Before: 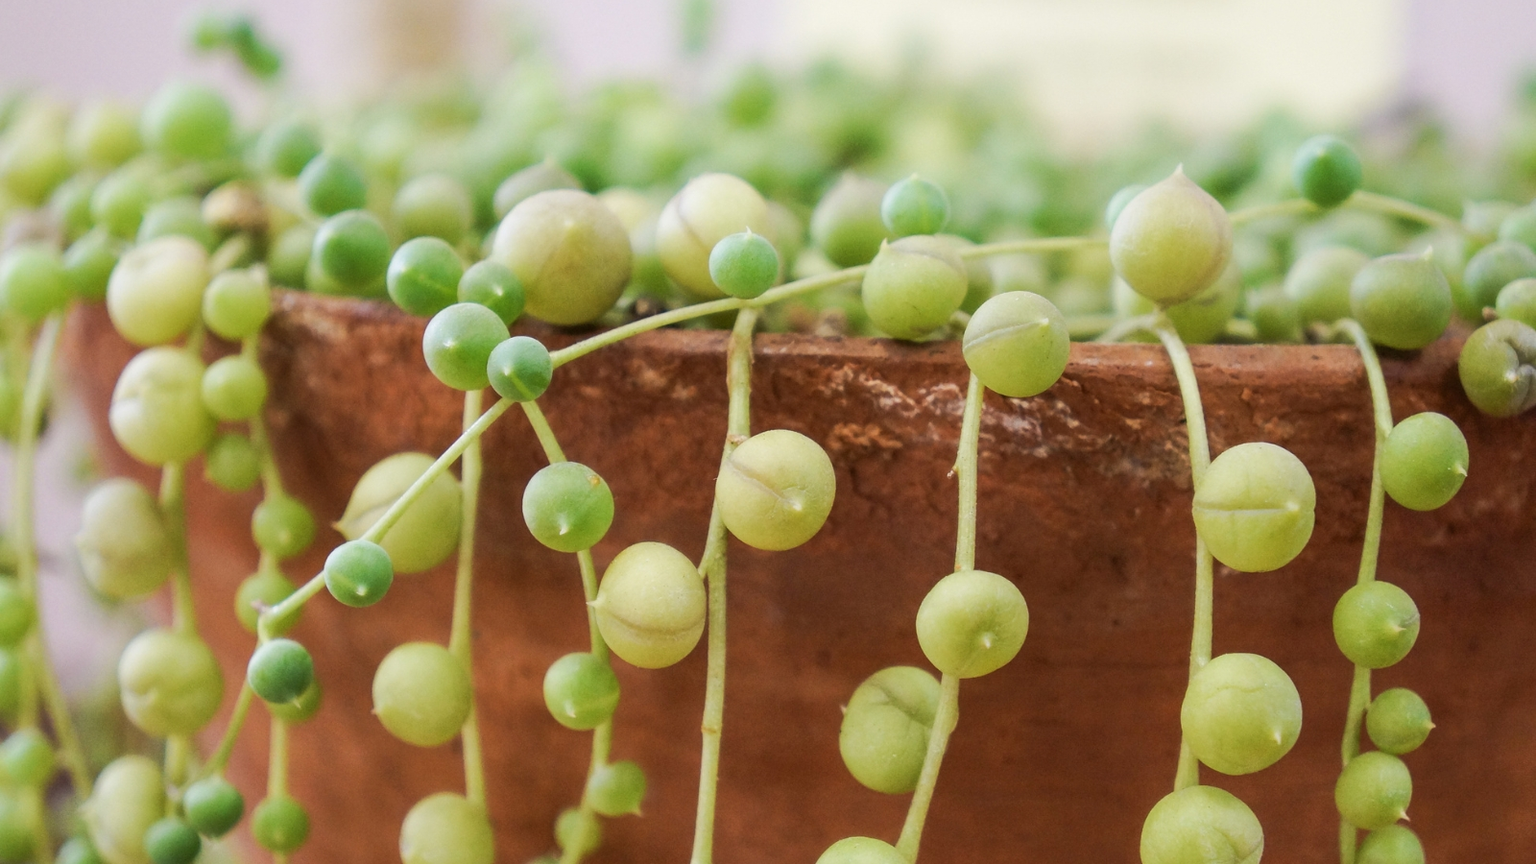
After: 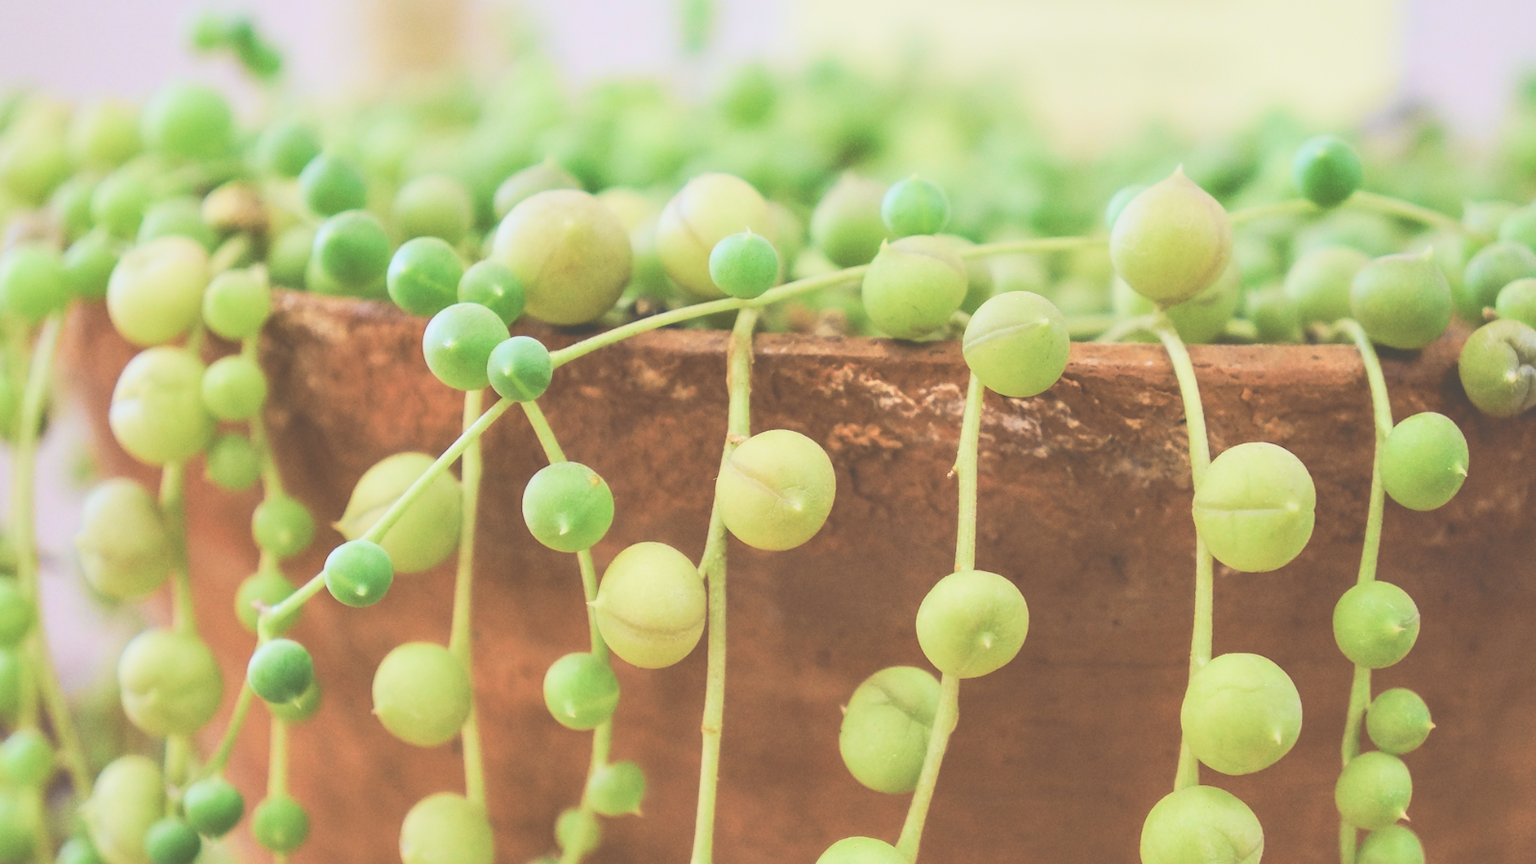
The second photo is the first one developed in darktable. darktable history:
shadows and highlights: shadows 37.27, highlights -28.18, soften with gaussian
exposure: black level correction -0.062, exposure -0.05 EV, compensate highlight preservation false
tone curve: curves: ch0 [(0, 0) (0.114, 0.083) (0.291, 0.3) (0.447, 0.535) (0.602, 0.712) (0.772, 0.864) (0.999, 0.978)]; ch1 [(0, 0) (0.389, 0.352) (0.458, 0.433) (0.486, 0.474) (0.509, 0.505) (0.535, 0.541) (0.555, 0.557) (0.677, 0.724) (1, 1)]; ch2 [(0, 0) (0.369, 0.388) (0.449, 0.431) (0.501, 0.5) (0.528, 0.552) (0.561, 0.596) (0.697, 0.721) (1, 1)], color space Lab, independent channels, preserve colors none
